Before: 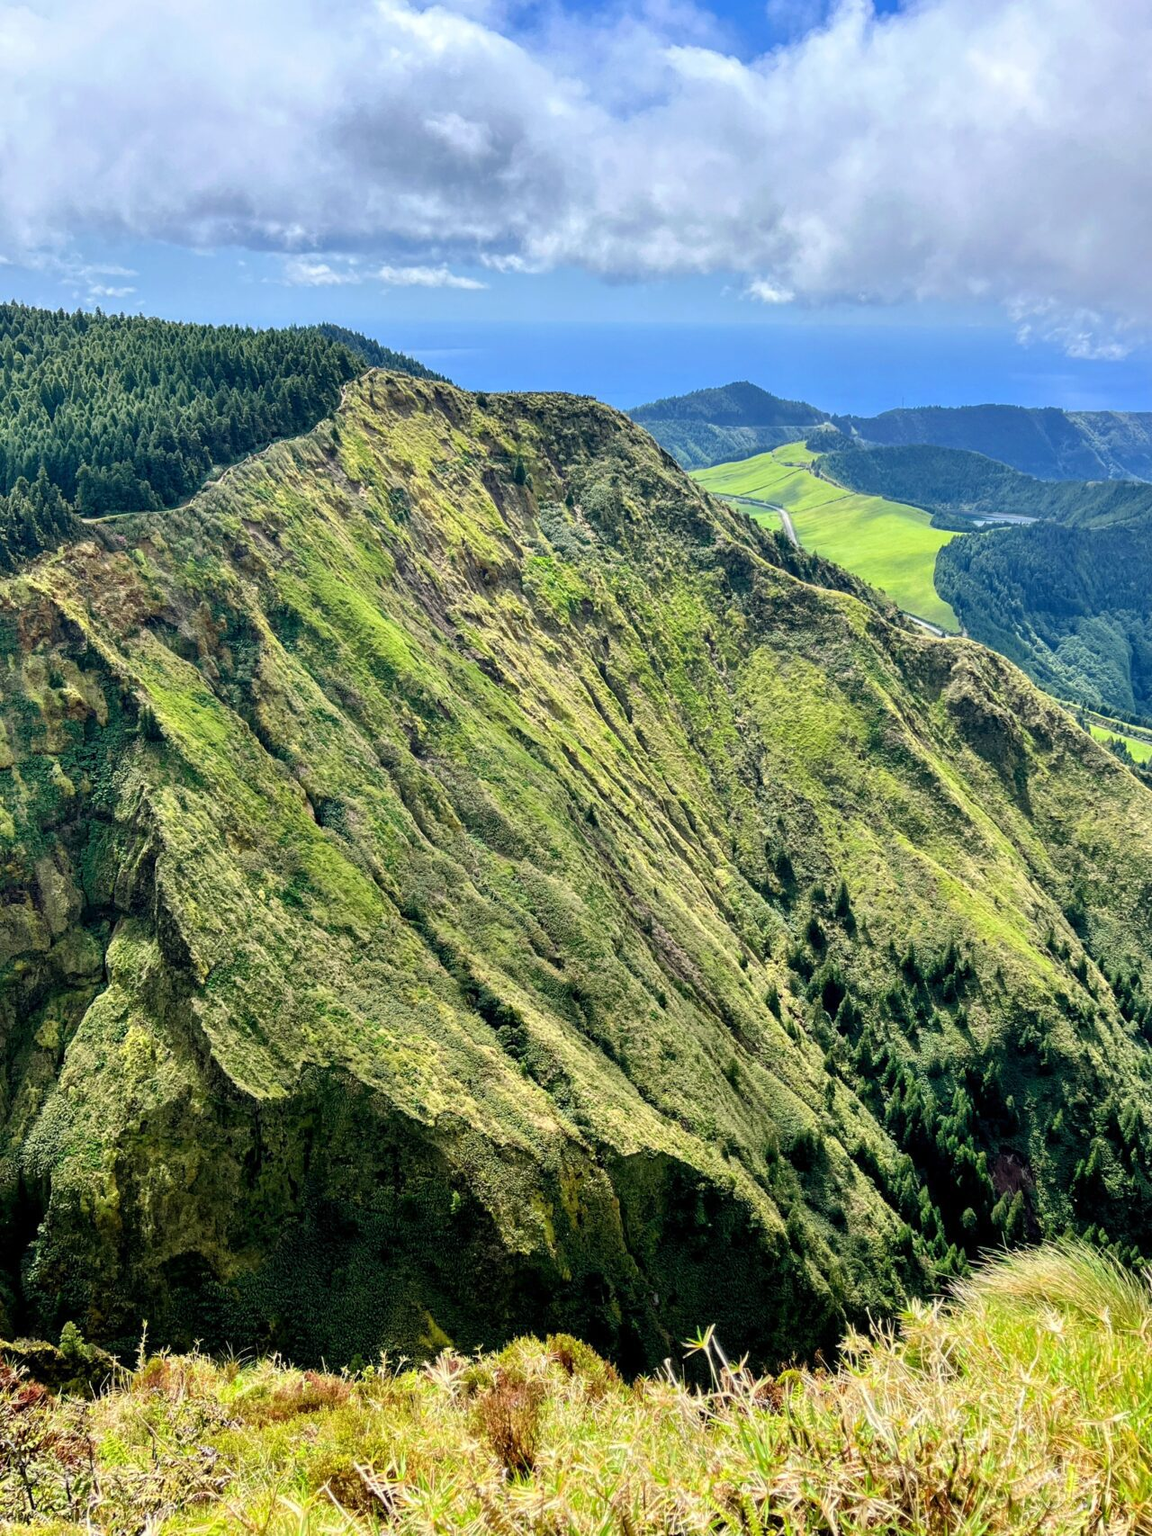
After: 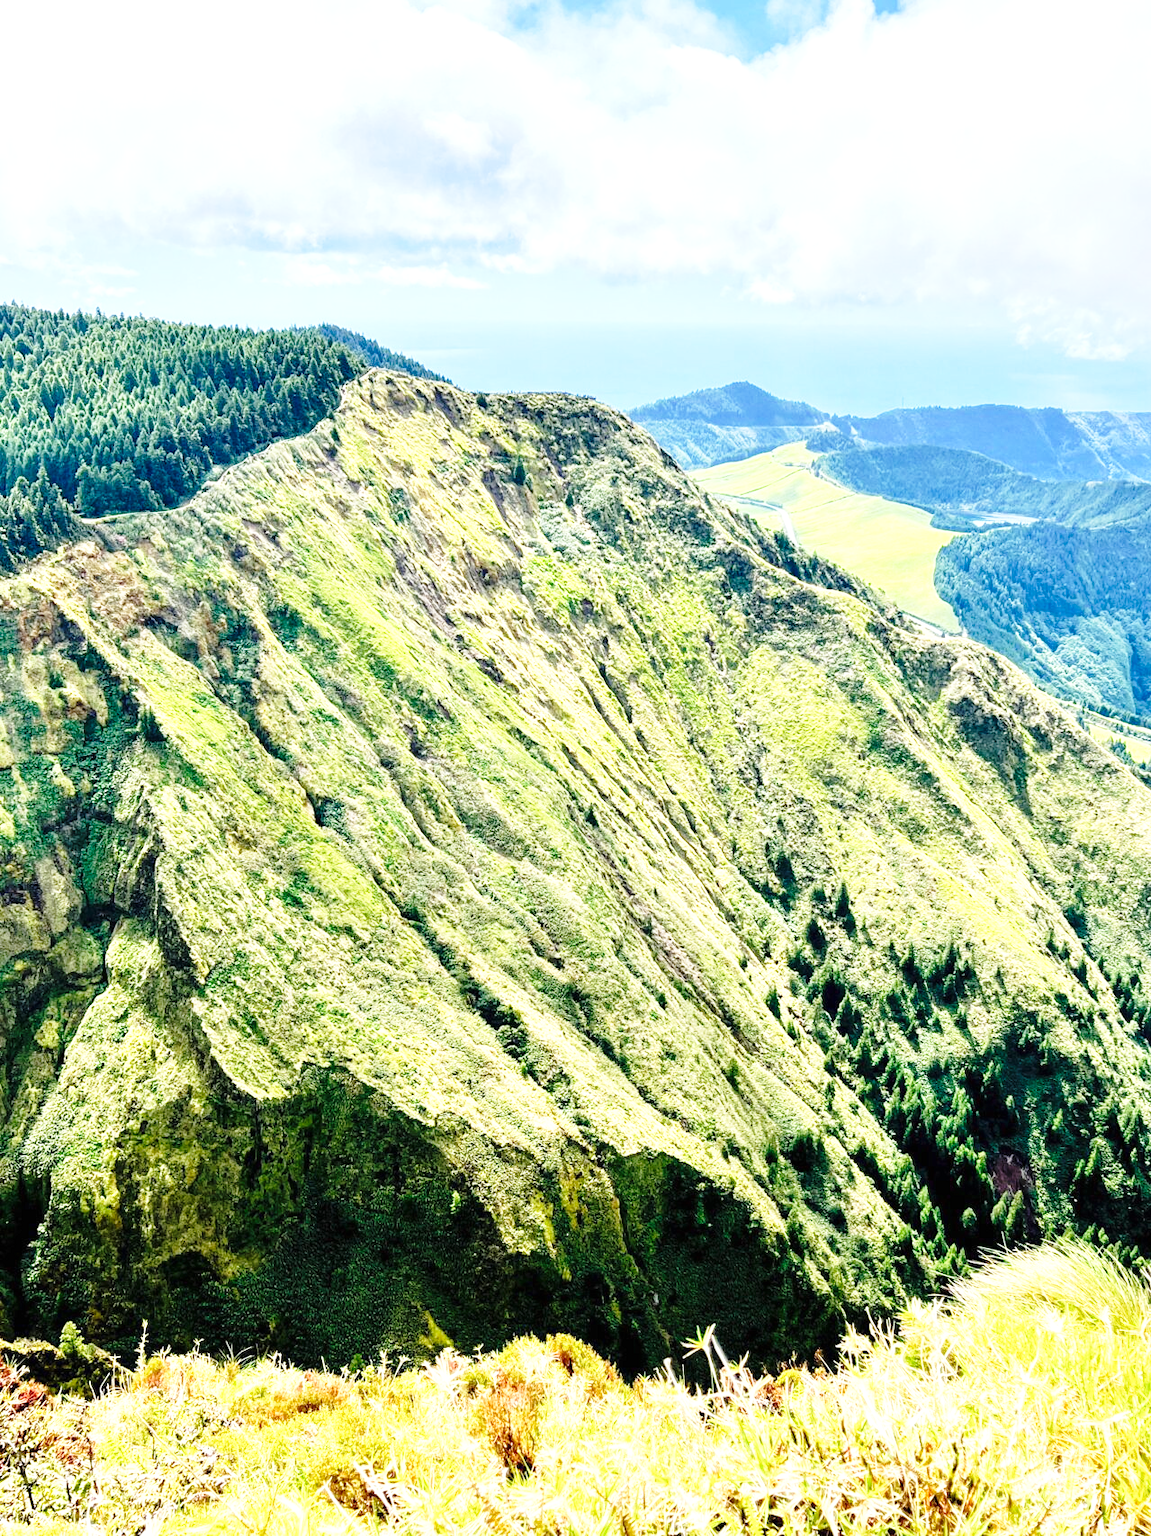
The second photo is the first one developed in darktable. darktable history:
exposure: black level correction 0, exposure 0.877 EV, compensate exposure bias true, compensate highlight preservation false
base curve: curves: ch0 [(0, 0) (0.028, 0.03) (0.121, 0.232) (0.46, 0.748) (0.859, 0.968) (1, 1)], preserve colors none
